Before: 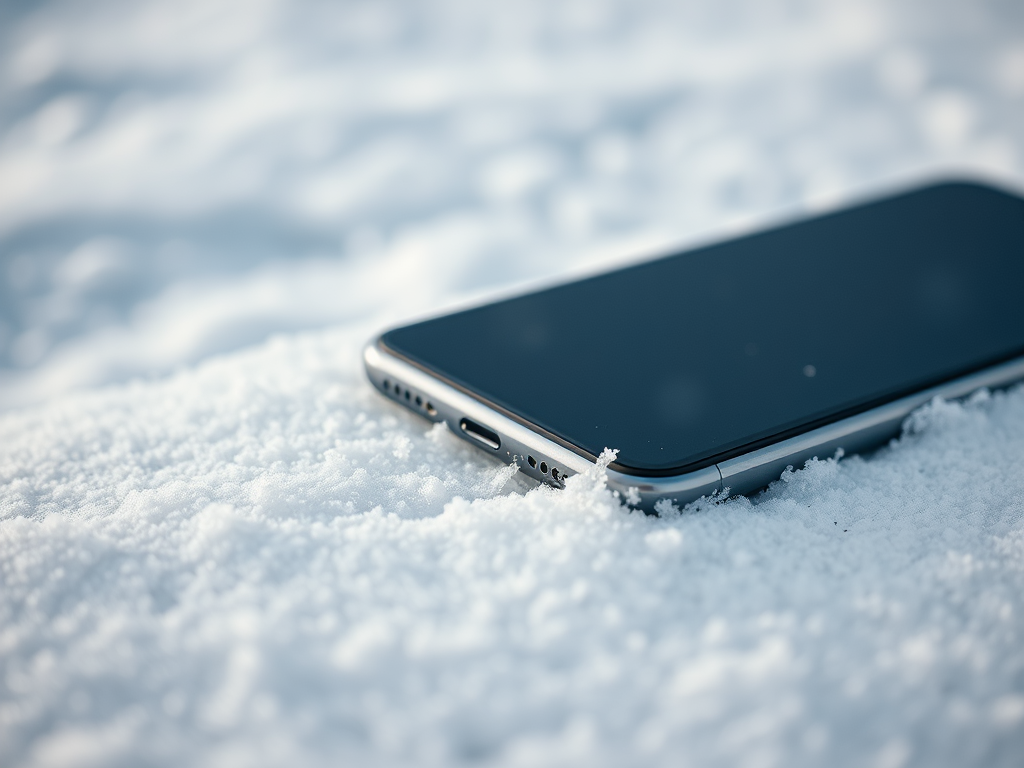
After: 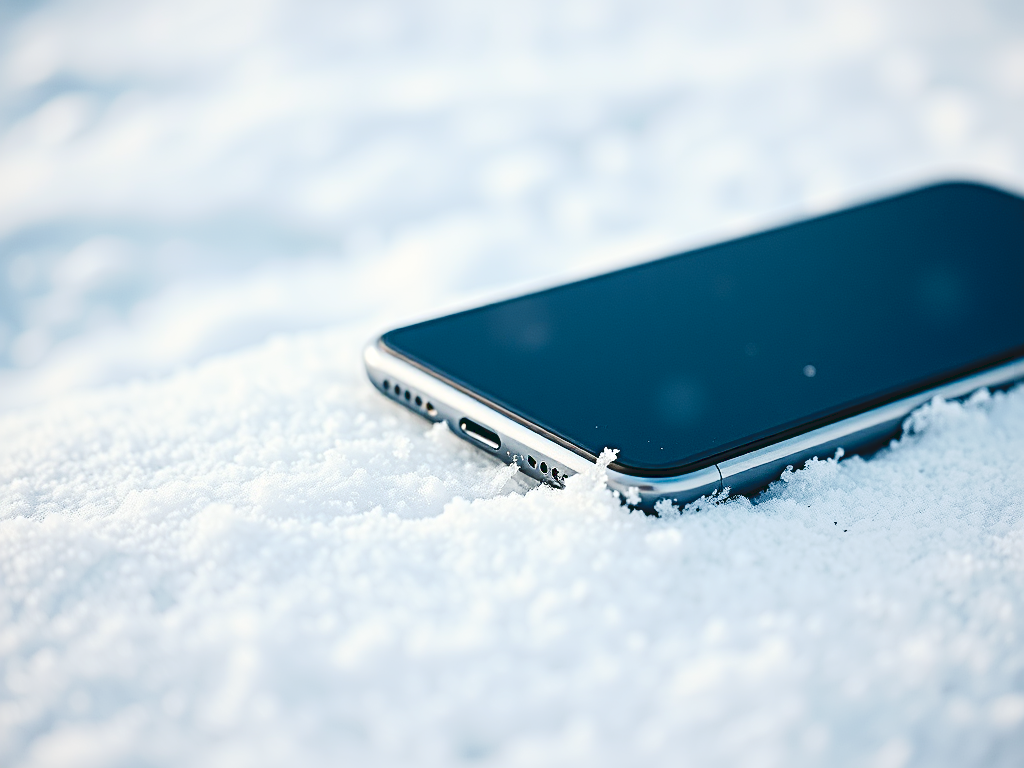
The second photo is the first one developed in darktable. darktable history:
tone curve: curves: ch0 [(0, 0) (0.003, 0.077) (0.011, 0.078) (0.025, 0.078) (0.044, 0.08) (0.069, 0.088) (0.1, 0.102) (0.136, 0.12) (0.177, 0.148) (0.224, 0.191) (0.277, 0.261) (0.335, 0.335) (0.399, 0.419) (0.468, 0.522) (0.543, 0.611) (0.623, 0.702) (0.709, 0.779) (0.801, 0.855) (0.898, 0.918) (1, 1)], preserve colors none
contrast brightness saturation: contrast 0.196, brightness 0.16, saturation 0.226
sharpen: radius 3.975
